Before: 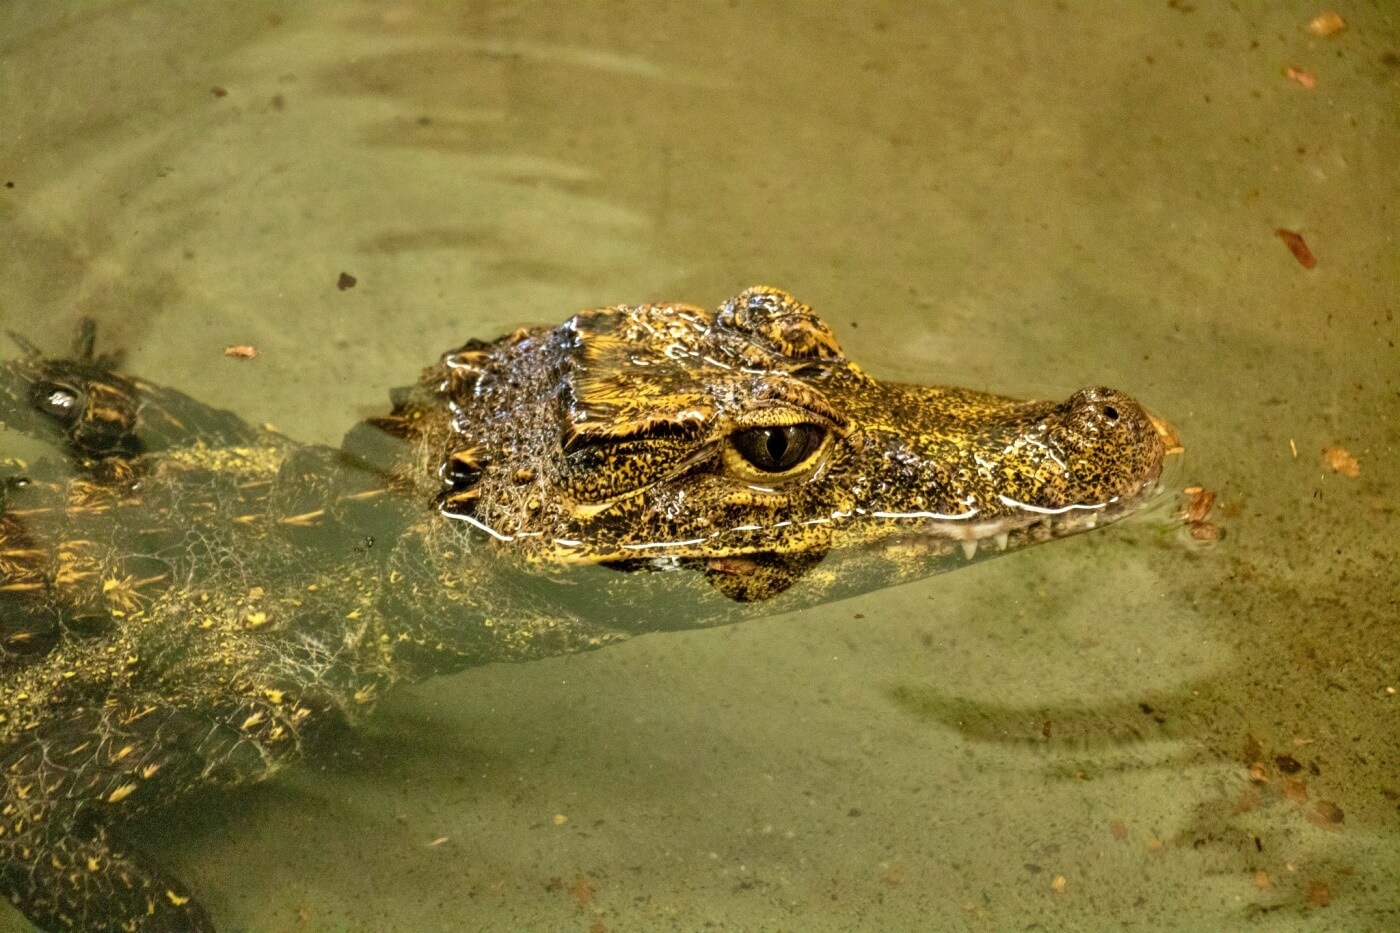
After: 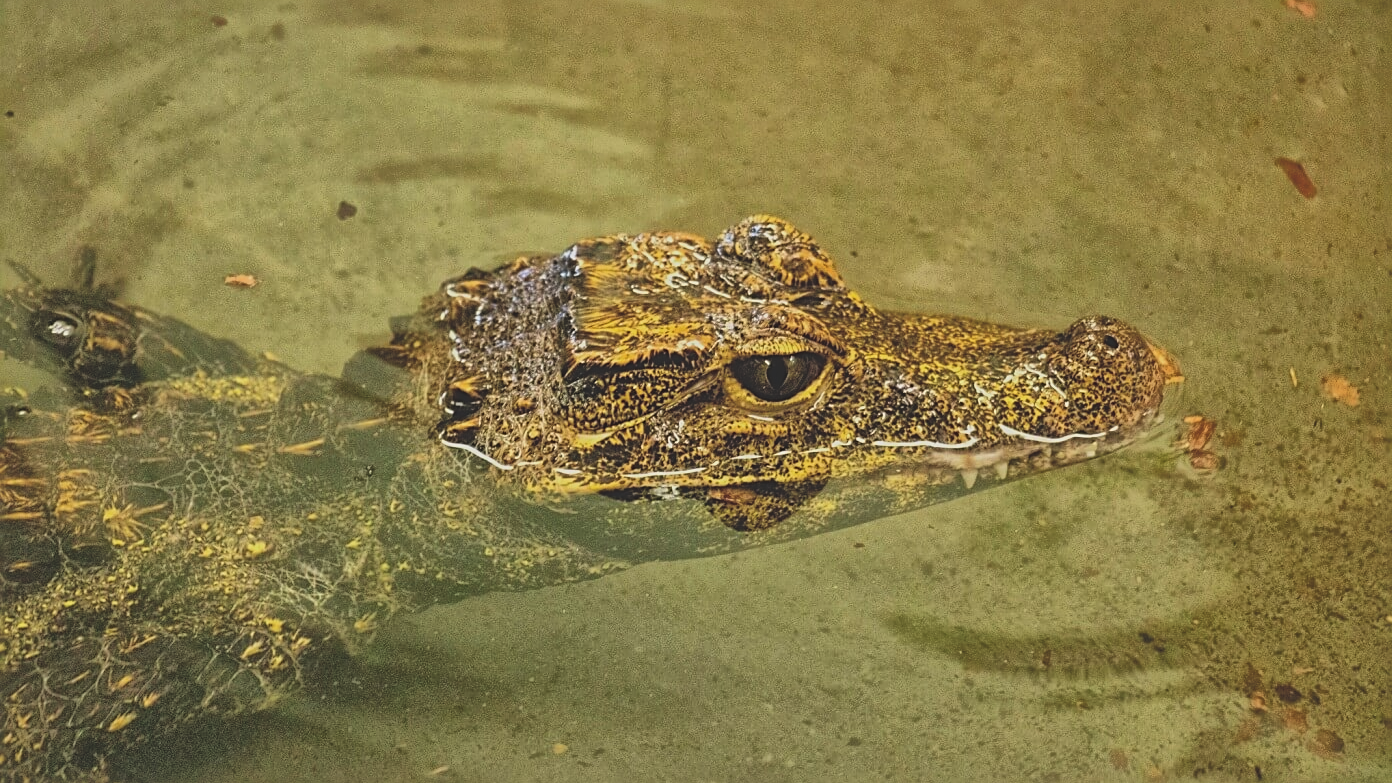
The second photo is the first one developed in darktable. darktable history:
sharpen: amount 0.575
crop: top 7.625%, bottom 8.027%
exposure: black level correction -0.023, exposure -0.039 EV, compensate highlight preservation false
global tonemap: drago (1, 100), detail 1
